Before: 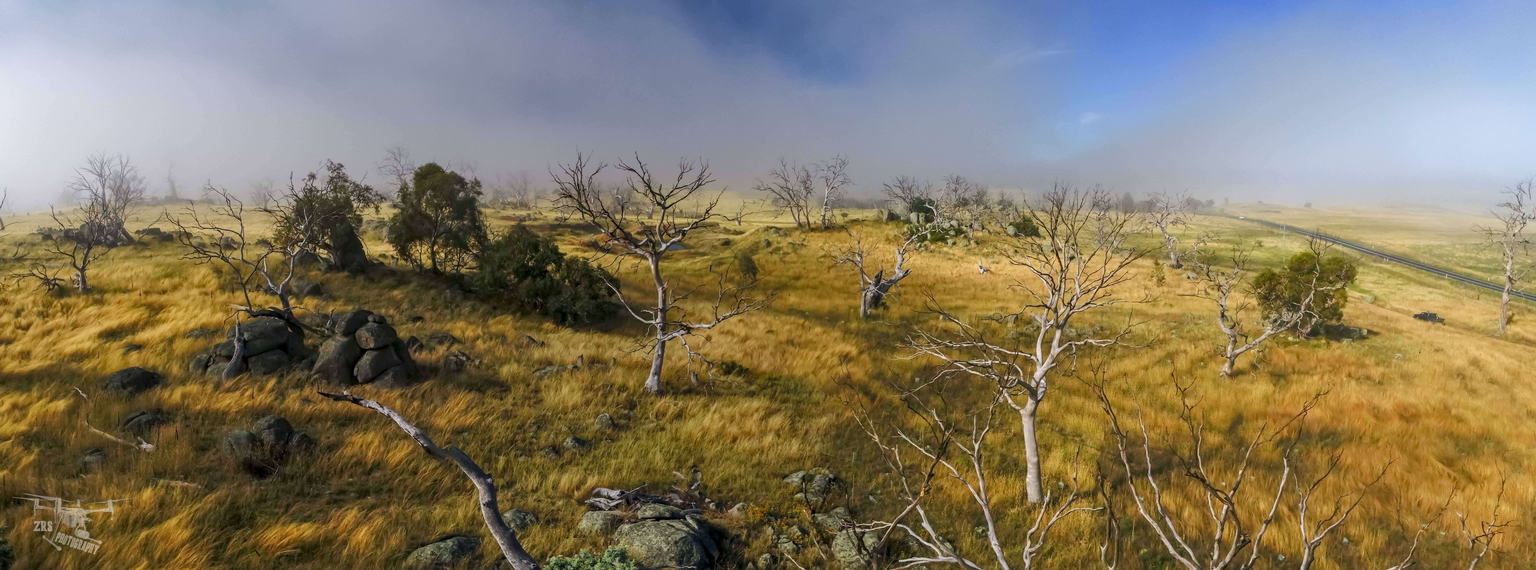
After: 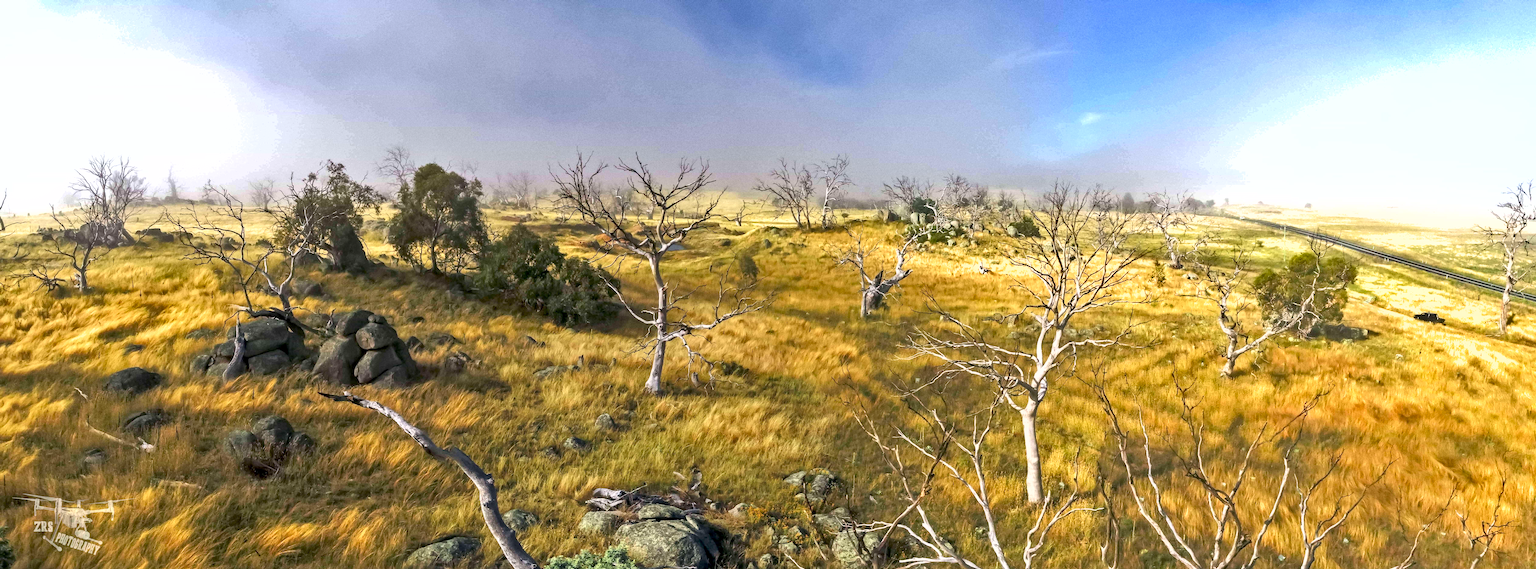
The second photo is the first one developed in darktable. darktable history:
grain: on, module defaults
exposure: black level correction 0.001, exposure 1.05 EV, compensate exposure bias true, compensate highlight preservation false
shadows and highlights: shadows 40, highlights -54, highlights color adjustment 46%, low approximation 0.01, soften with gaussian
